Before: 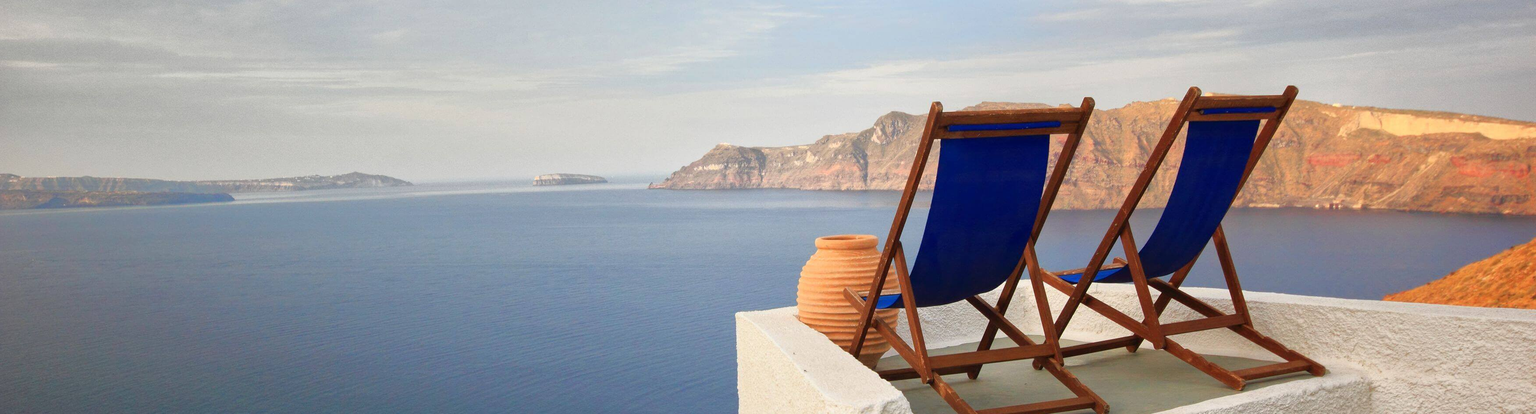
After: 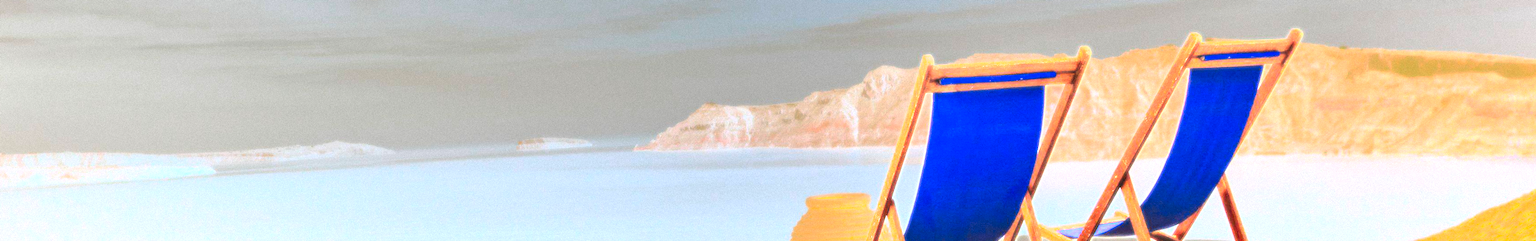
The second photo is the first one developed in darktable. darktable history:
rotate and perspective: rotation -1.32°, lens shift (horizontal) -0.031, crop left 0.015, crop right 0.985, crop top 0.047, crop bottom 0.982
crop and rotate: top 10.605%, bottom 33.274%
bloom: size 0%, threshold 54.82%, strength 8.31%
tone curve: curves: ch0 [(0, 0) (0.003, 0) (0.011, 0) (0.025, 0) (0.044, 0.006) (0.069, 0.024) (0.1, 0.038) (0.136, 0.052) (0.177, 0.08) (0.224, 0.112) (0.277, 0.145) (0.335, 0.206) (0.399, 0.284) (0.468, 0.372) (0.543, 0.477) (0.623, 0.593) (0.709, 0.717) (0.801, 0.815) (0.898, 0.92) (1, 1)], preserve colors none
local contrast: on, module defaults
grain: mid-tones bias 0%
exposure: black level correction 0.001, exposure 2.607 EV, compensate exposure bias true, compensate highlight preservation false
